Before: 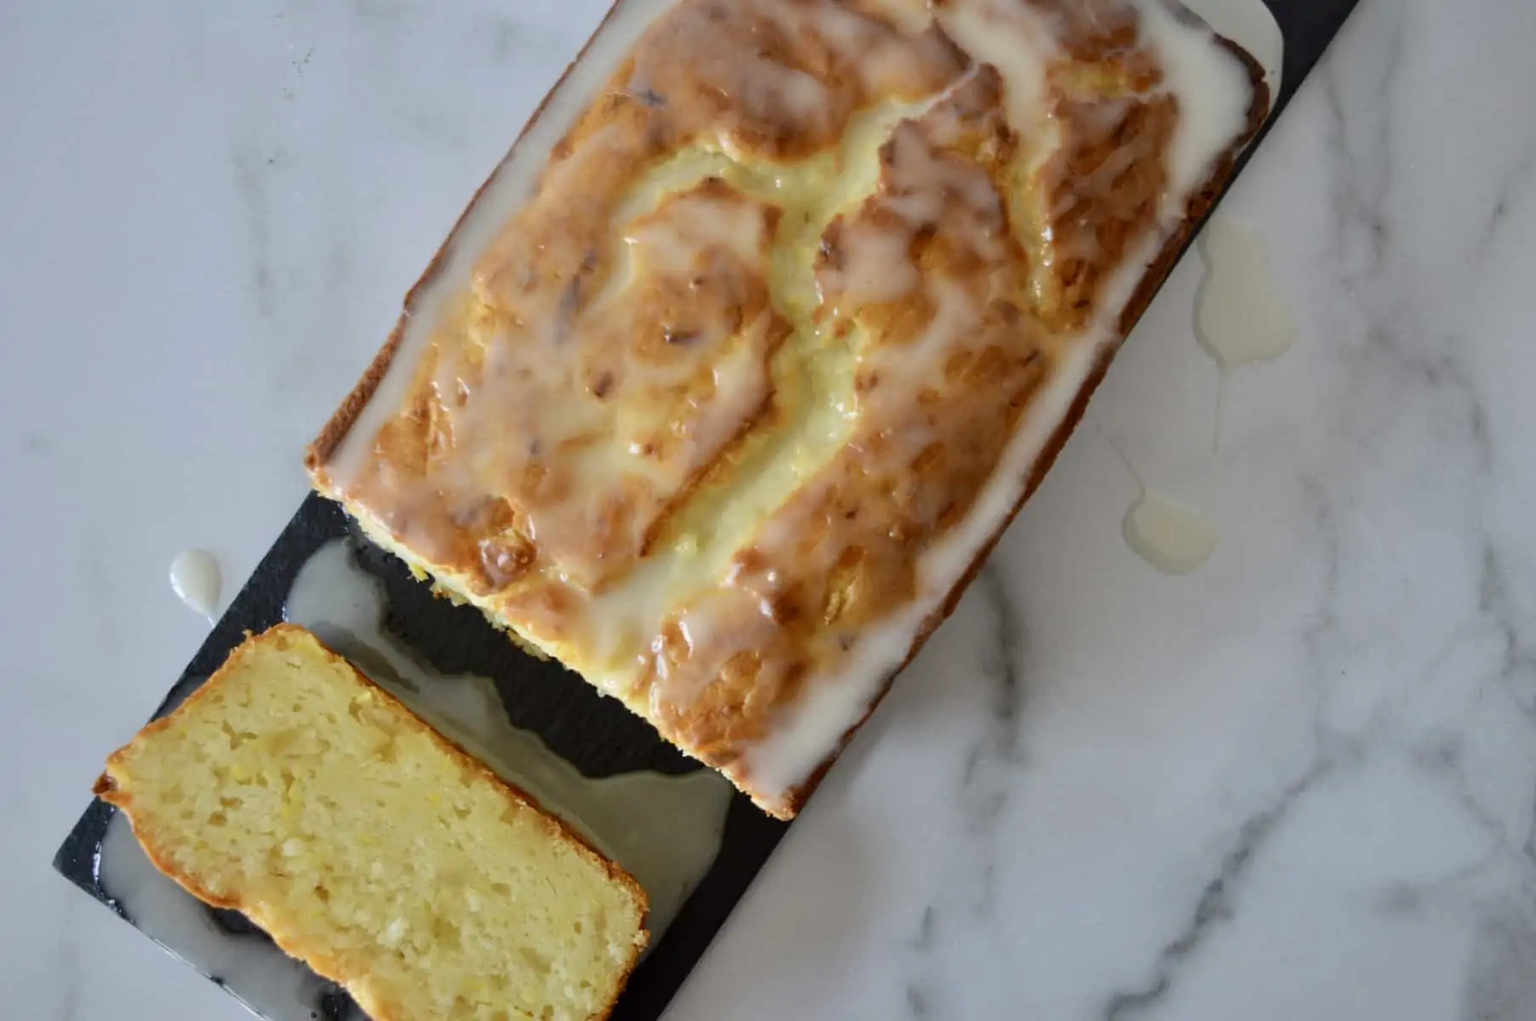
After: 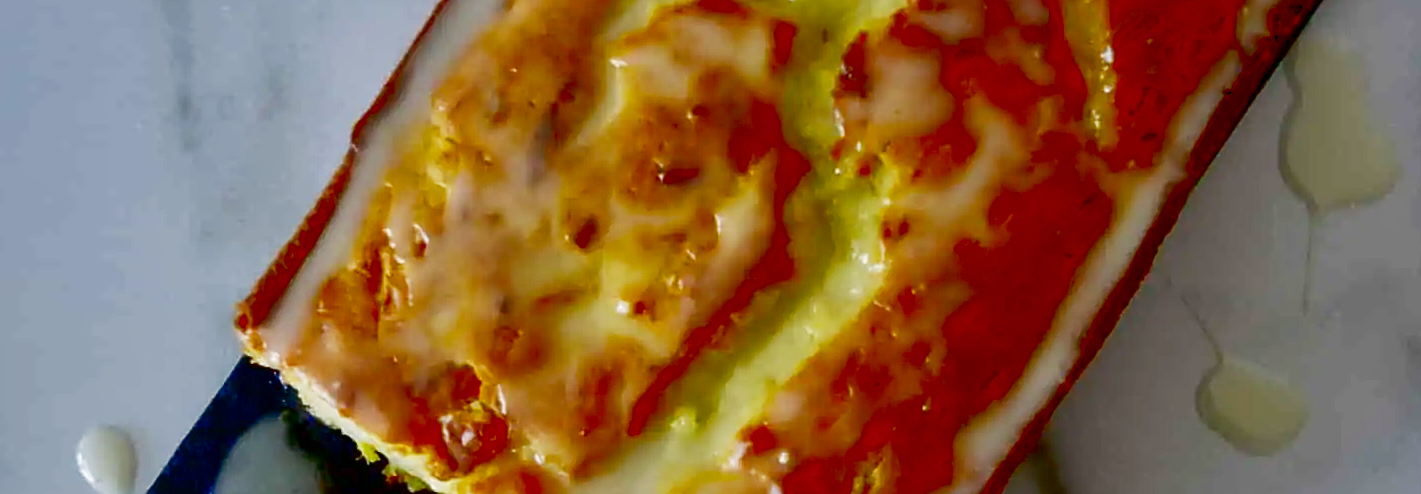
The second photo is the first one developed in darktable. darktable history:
crop: left 6.868%, top 18.406%, right 14.403%, bottom 40.41%
contrast brightness saturation: brightness -0.993, saturation 0.991
shadows and highlights: on, module defaults
exposure: exposure -0.139 EV, compensate exposure bias true, compensate highlight preservation false
base curve: curves: ch0 [(0, 0) (0.032, 0.037) (0.105, 0.228) (0.435, 0.76) (0.856, 0.983) (1, 1)], preserve colors none
sharpen: on, module defaults
